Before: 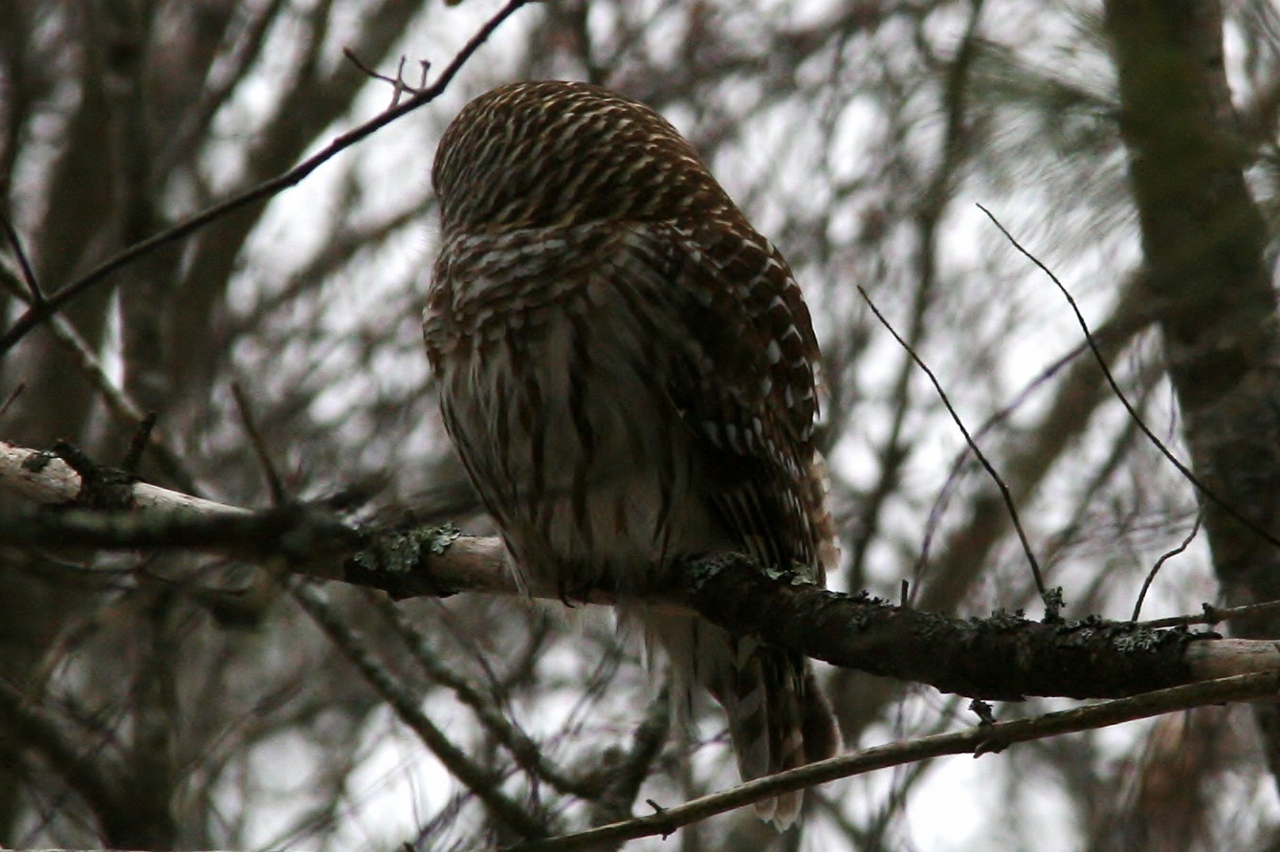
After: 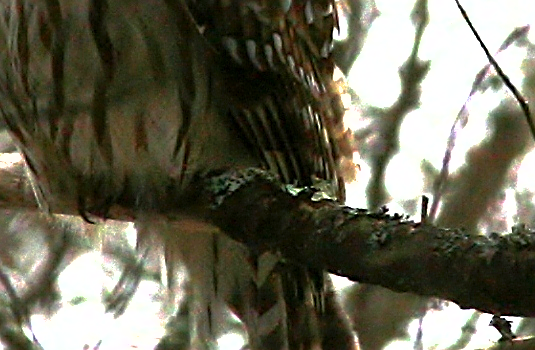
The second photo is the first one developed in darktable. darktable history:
crop: left 37.531%, top 45.125%, right 20.669%, bottom 13.69%
color balance rgb: shadows lift › hue 87.23°, perceptual saturation grading › global saturation 0.783%, perceptual brilliance grading › global brilliance 30.716%, perceptual brilliance grading › highlights 49.988%, perceptual brilliance grading › mid-tones 49.795%, perceptual brilliance grading › shadows -22.593%, global vibrance 20%
sharpen: on, module defaults
exposure: exposure 0.123 EV, compensate highlight preservation false
color correction: highlights b* -0.055, saturation 1.12
shadows and highlights: on, module defaults
